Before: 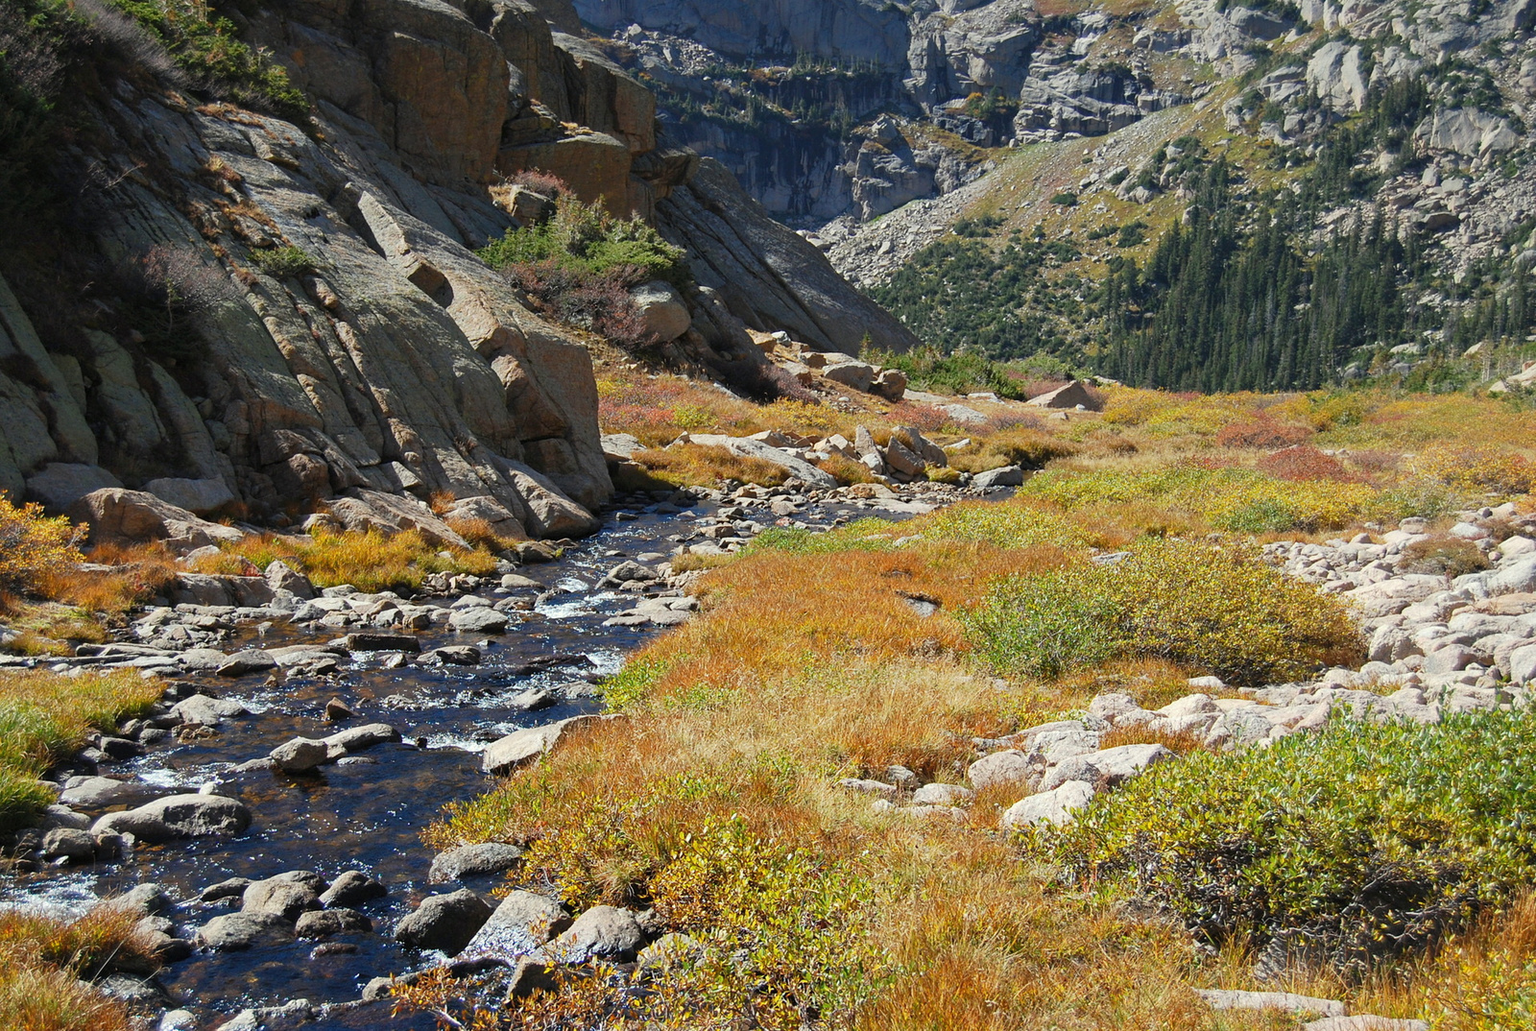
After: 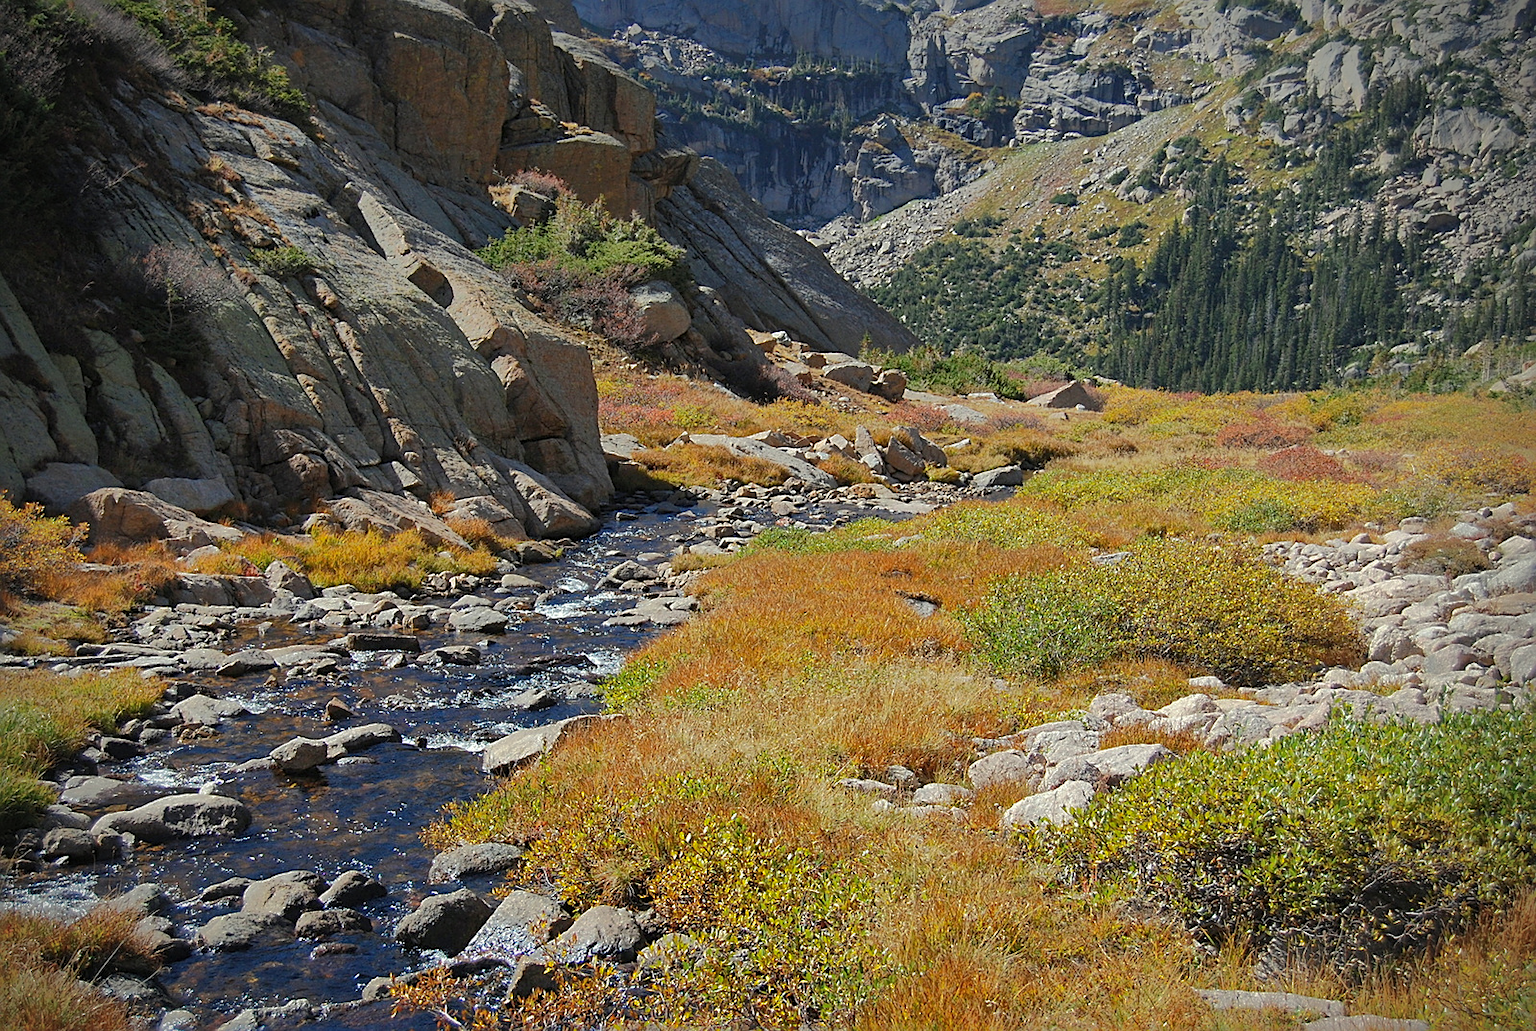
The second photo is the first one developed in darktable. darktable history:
sharpen: on, module defaults
shadows and highlights: shadows 38.05, highlights -75.4, highlights color adjustment 31.8%
vignetting: brightness -0.576, saturation -0.258
